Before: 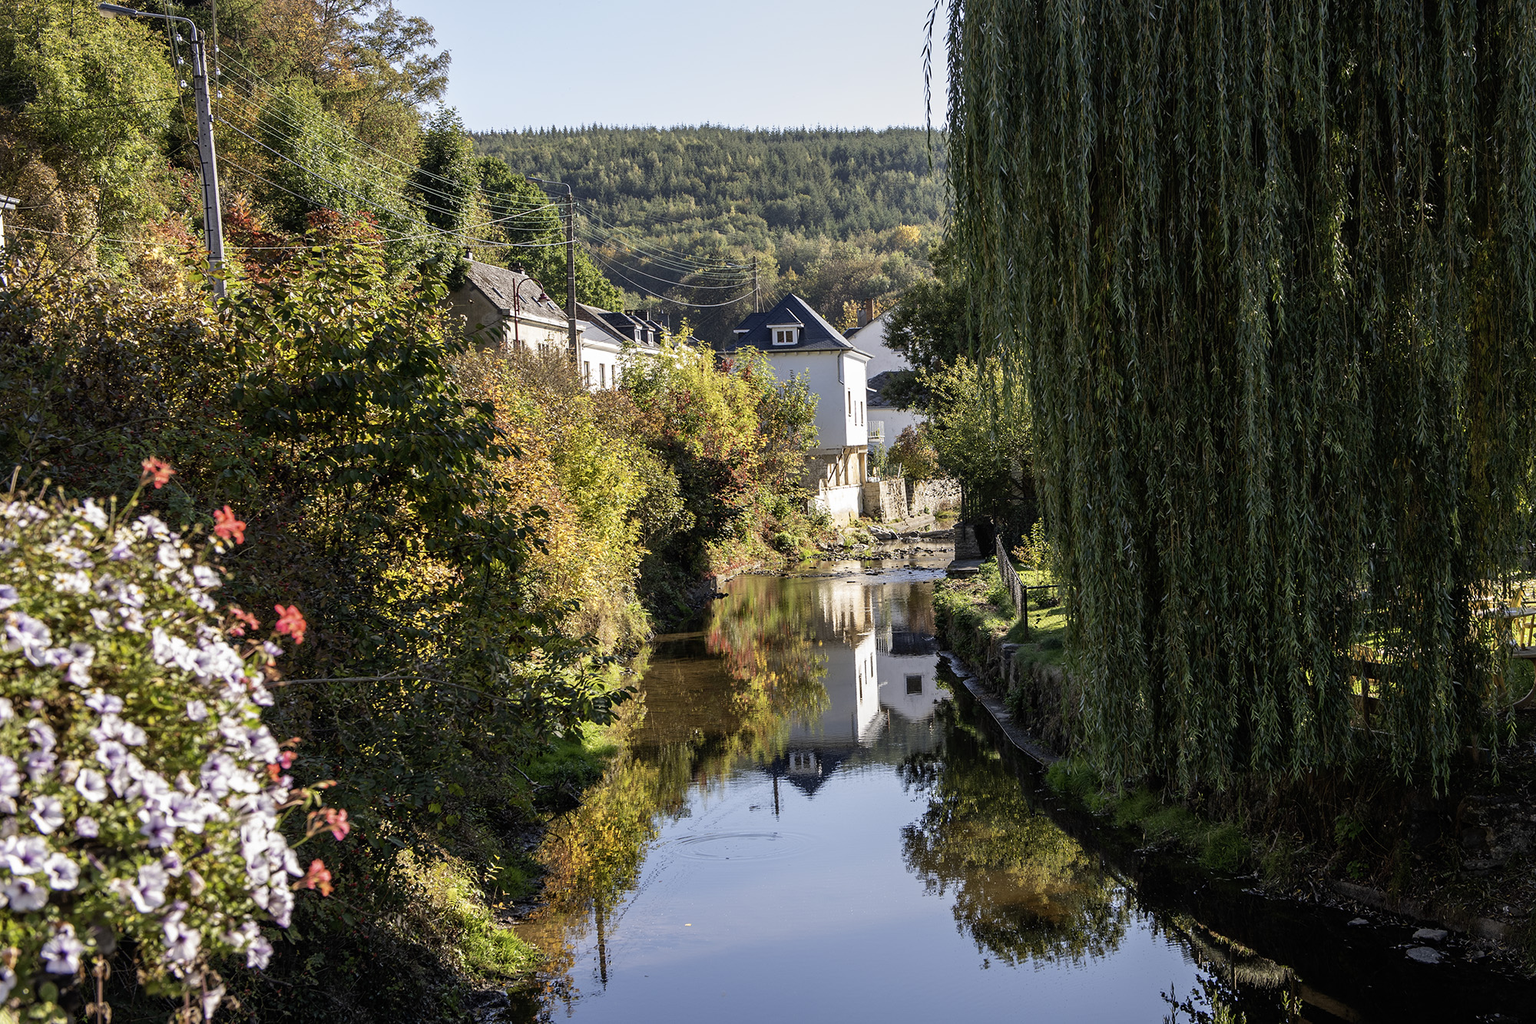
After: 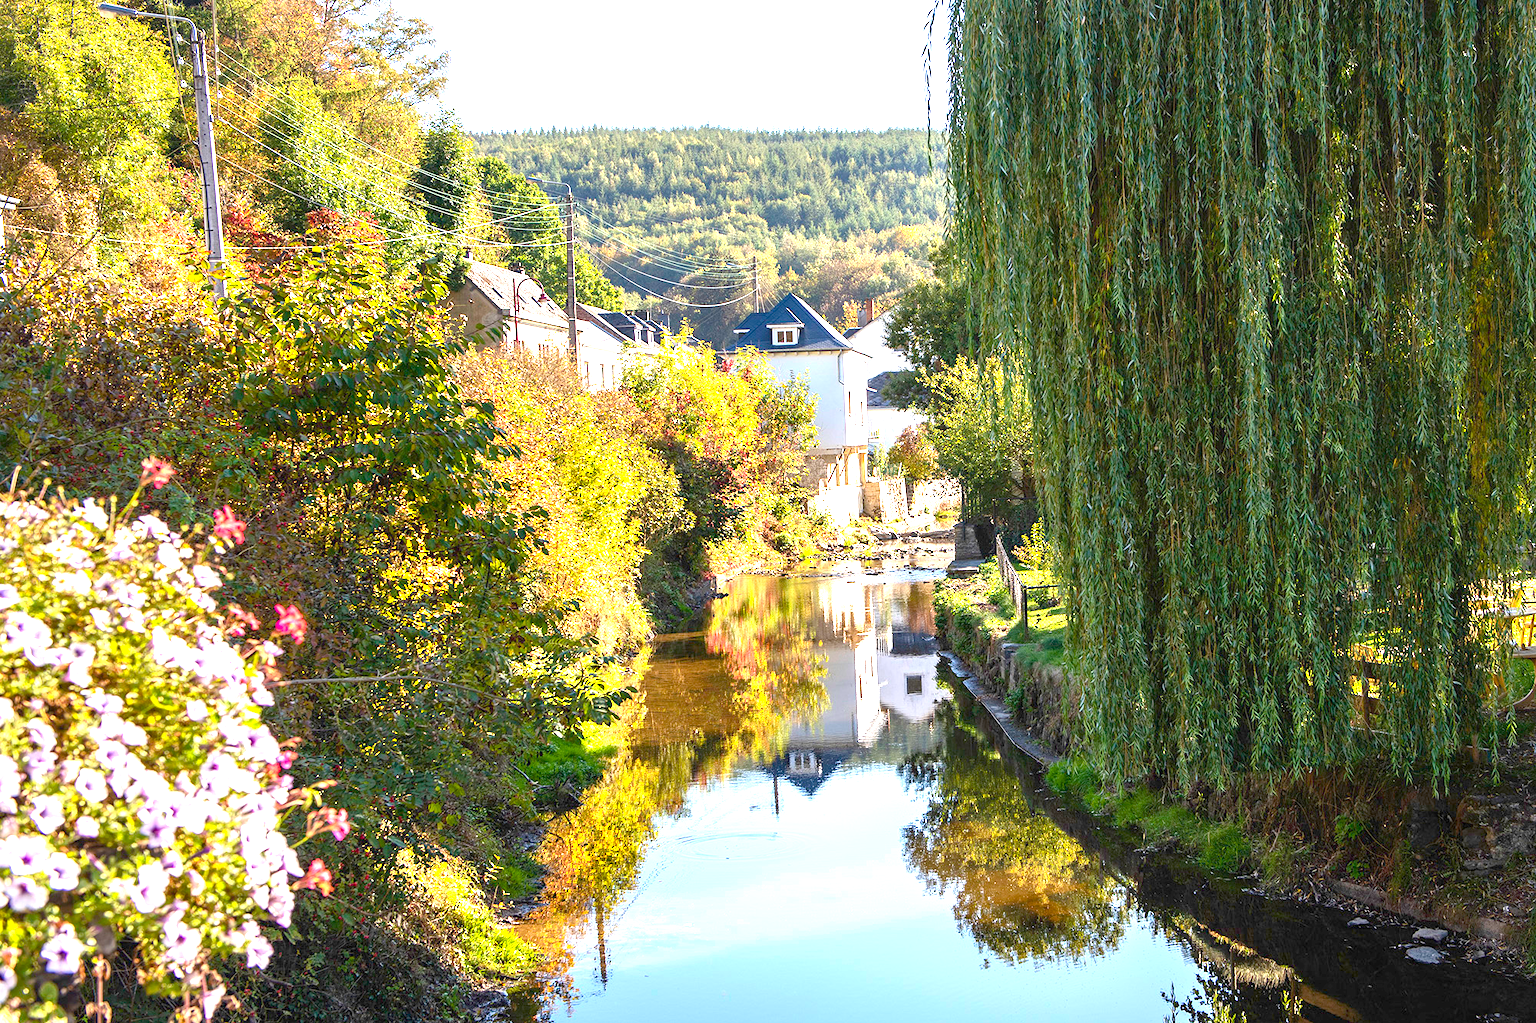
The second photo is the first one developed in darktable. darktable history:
tone equalizer: mask exposure compensation -0.501 EV
exposure: black level correction 0, exposure 1.508 EV, compensate highlight preservation false
color balance rgb: perceptual saturation grading › global saturation 20%, perceptual saturation grading › highlights -24.724%, perceptual saturation grading › shadows 24.63%, global vibrance 42.086%
